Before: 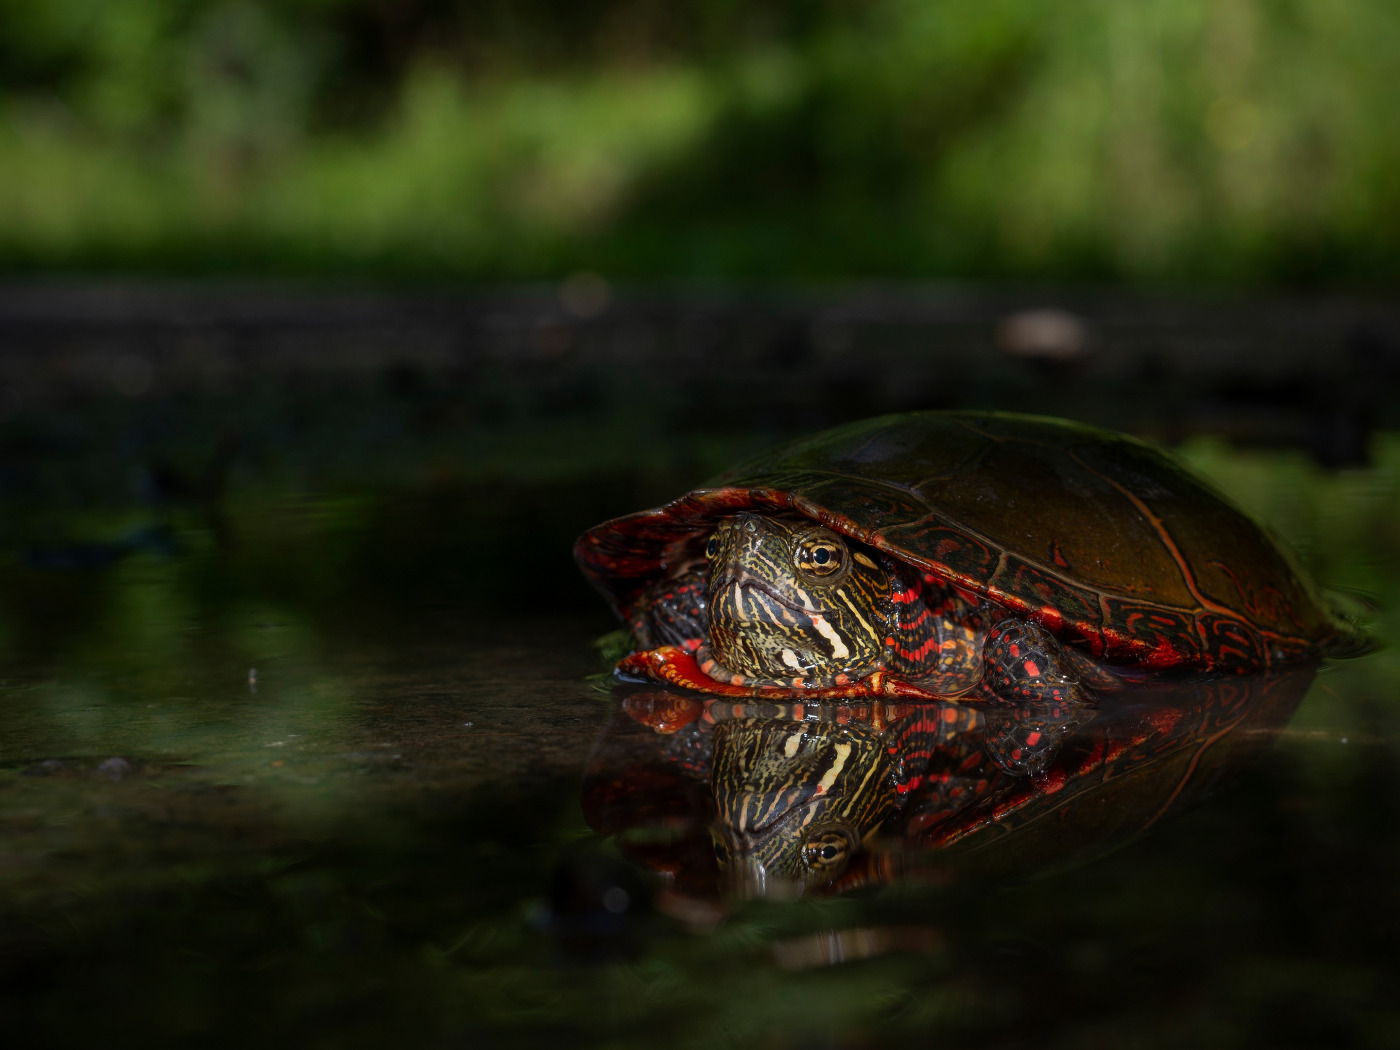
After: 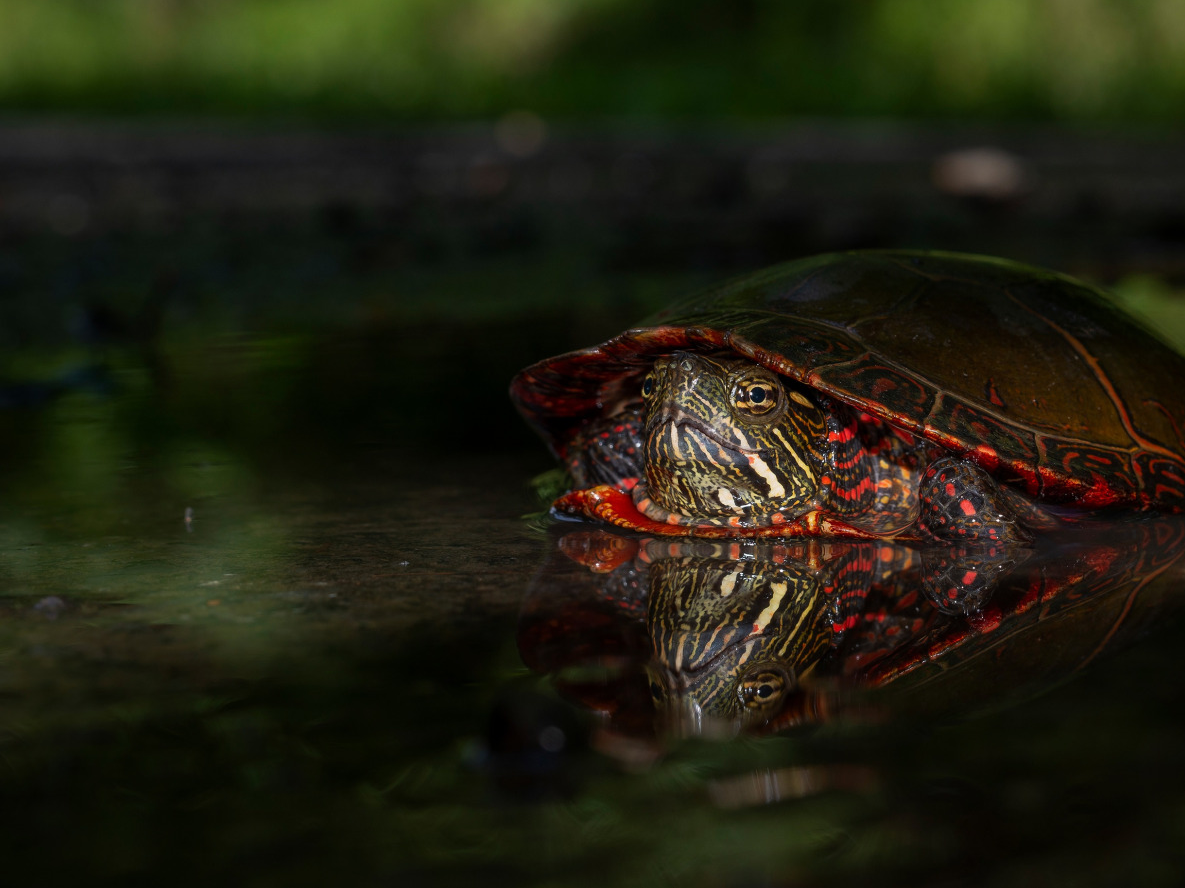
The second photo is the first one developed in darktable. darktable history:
crop and rotate: left 4.593%, top 15.383%, right 10.707%
